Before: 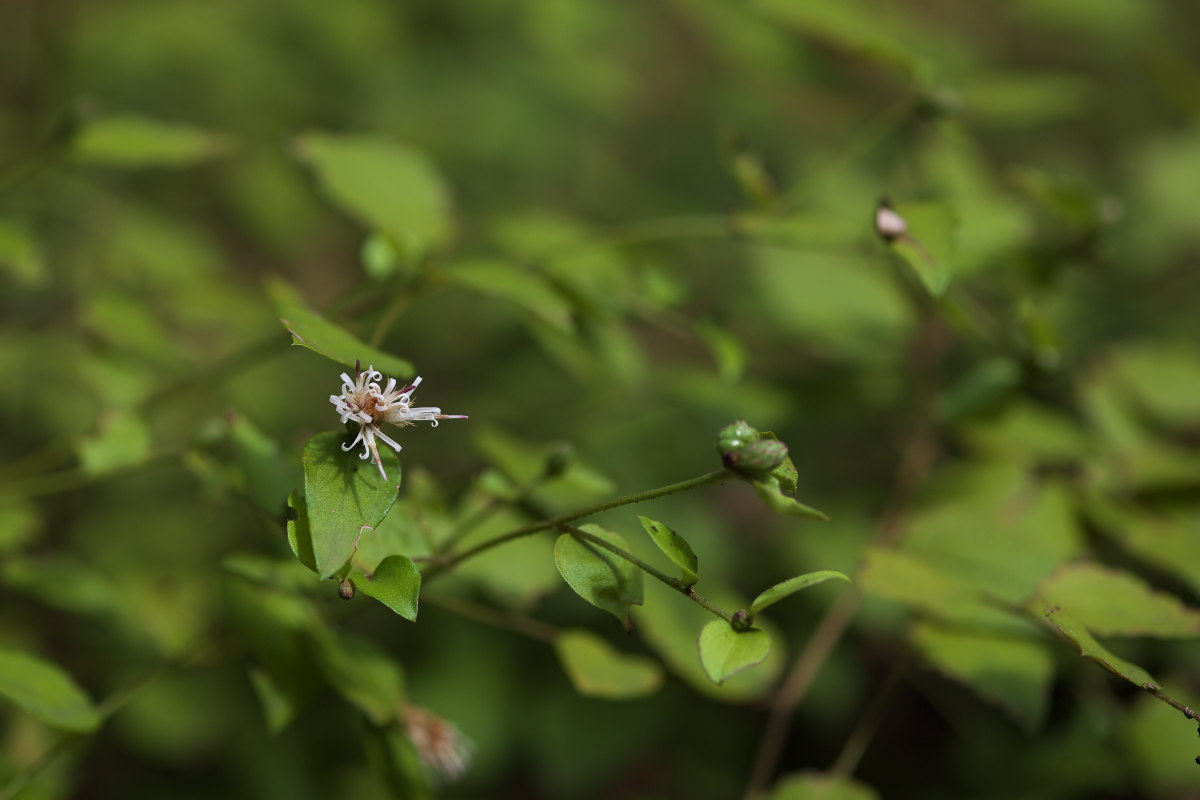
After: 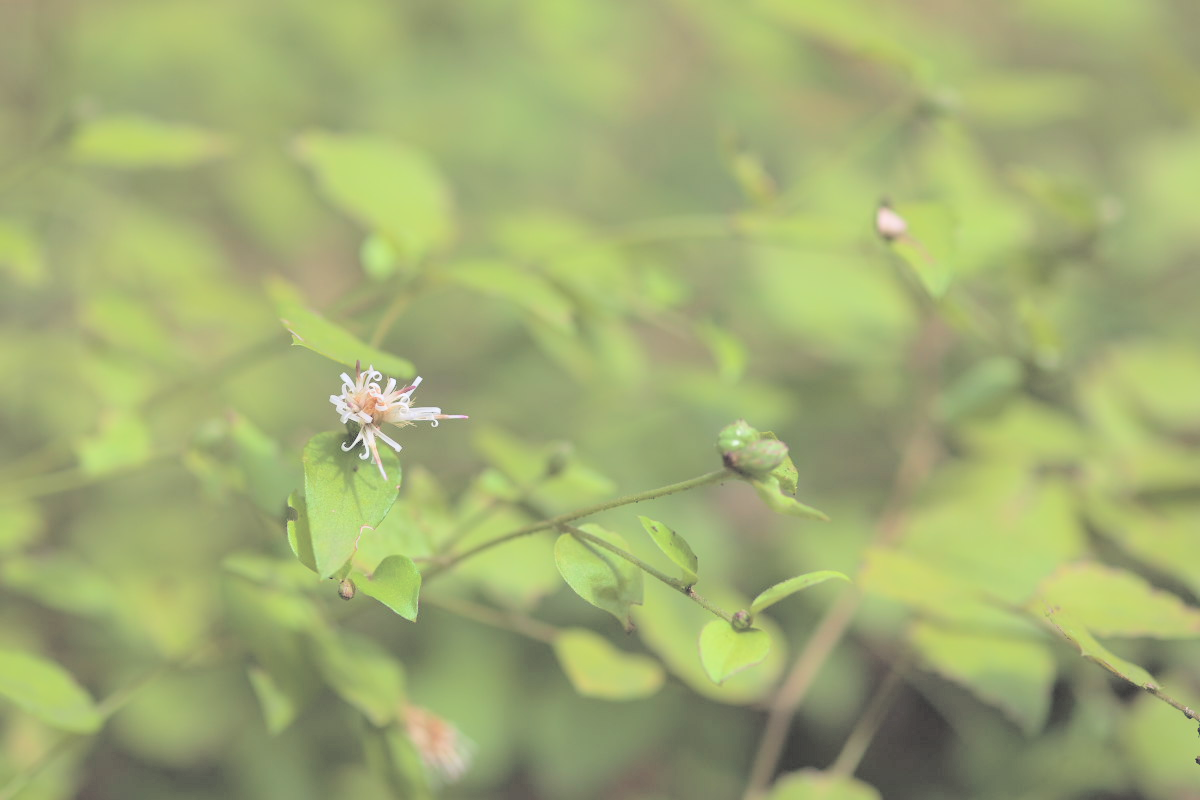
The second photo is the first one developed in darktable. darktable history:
contrast brightness saturation: brightness 0.998
